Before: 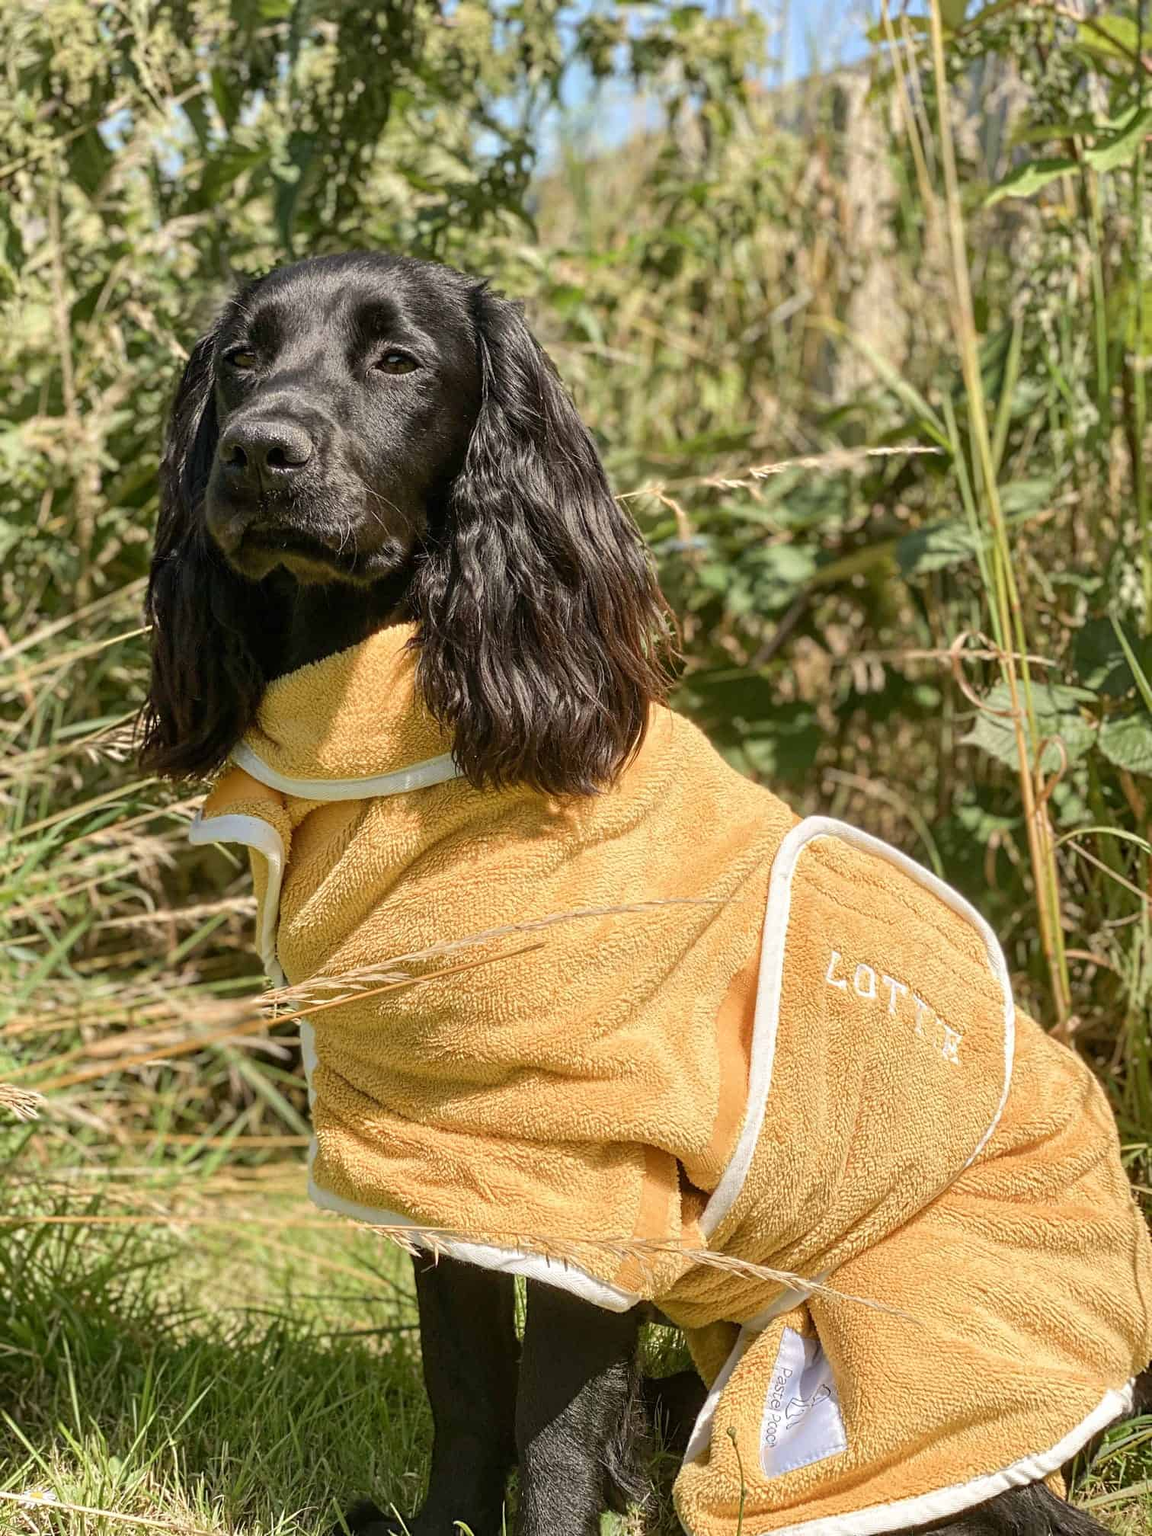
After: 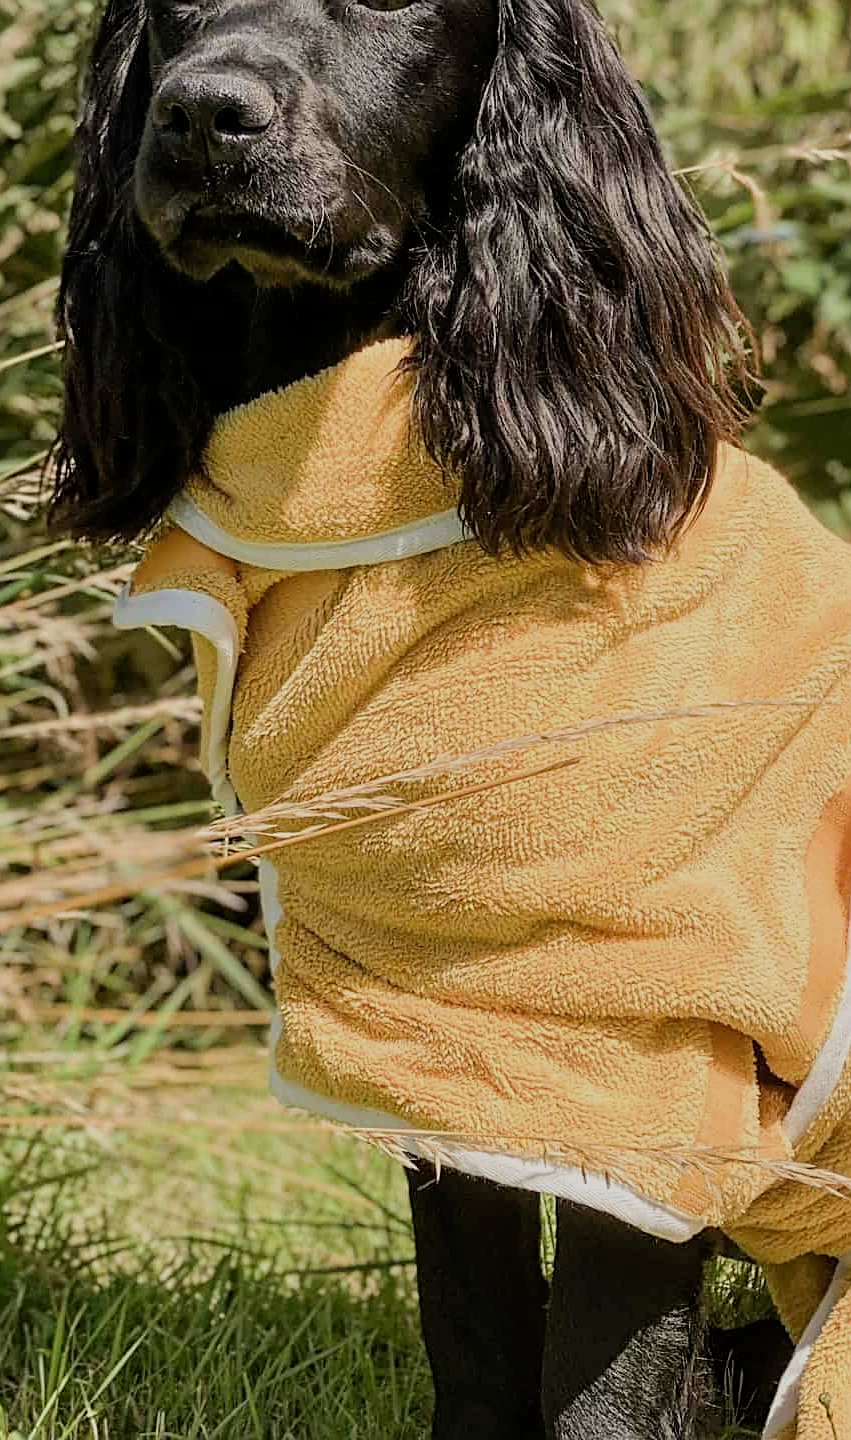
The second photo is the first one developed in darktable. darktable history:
filmic rgb: black relative exposure -7.65 EV, white relative exposure 4.56 EV, hardness 3.61
color balance: on, module defaults
crop: left 8.966%, top 23.852%, right 34.699%, bottom 4.703%
sharpen: on, module defaults
